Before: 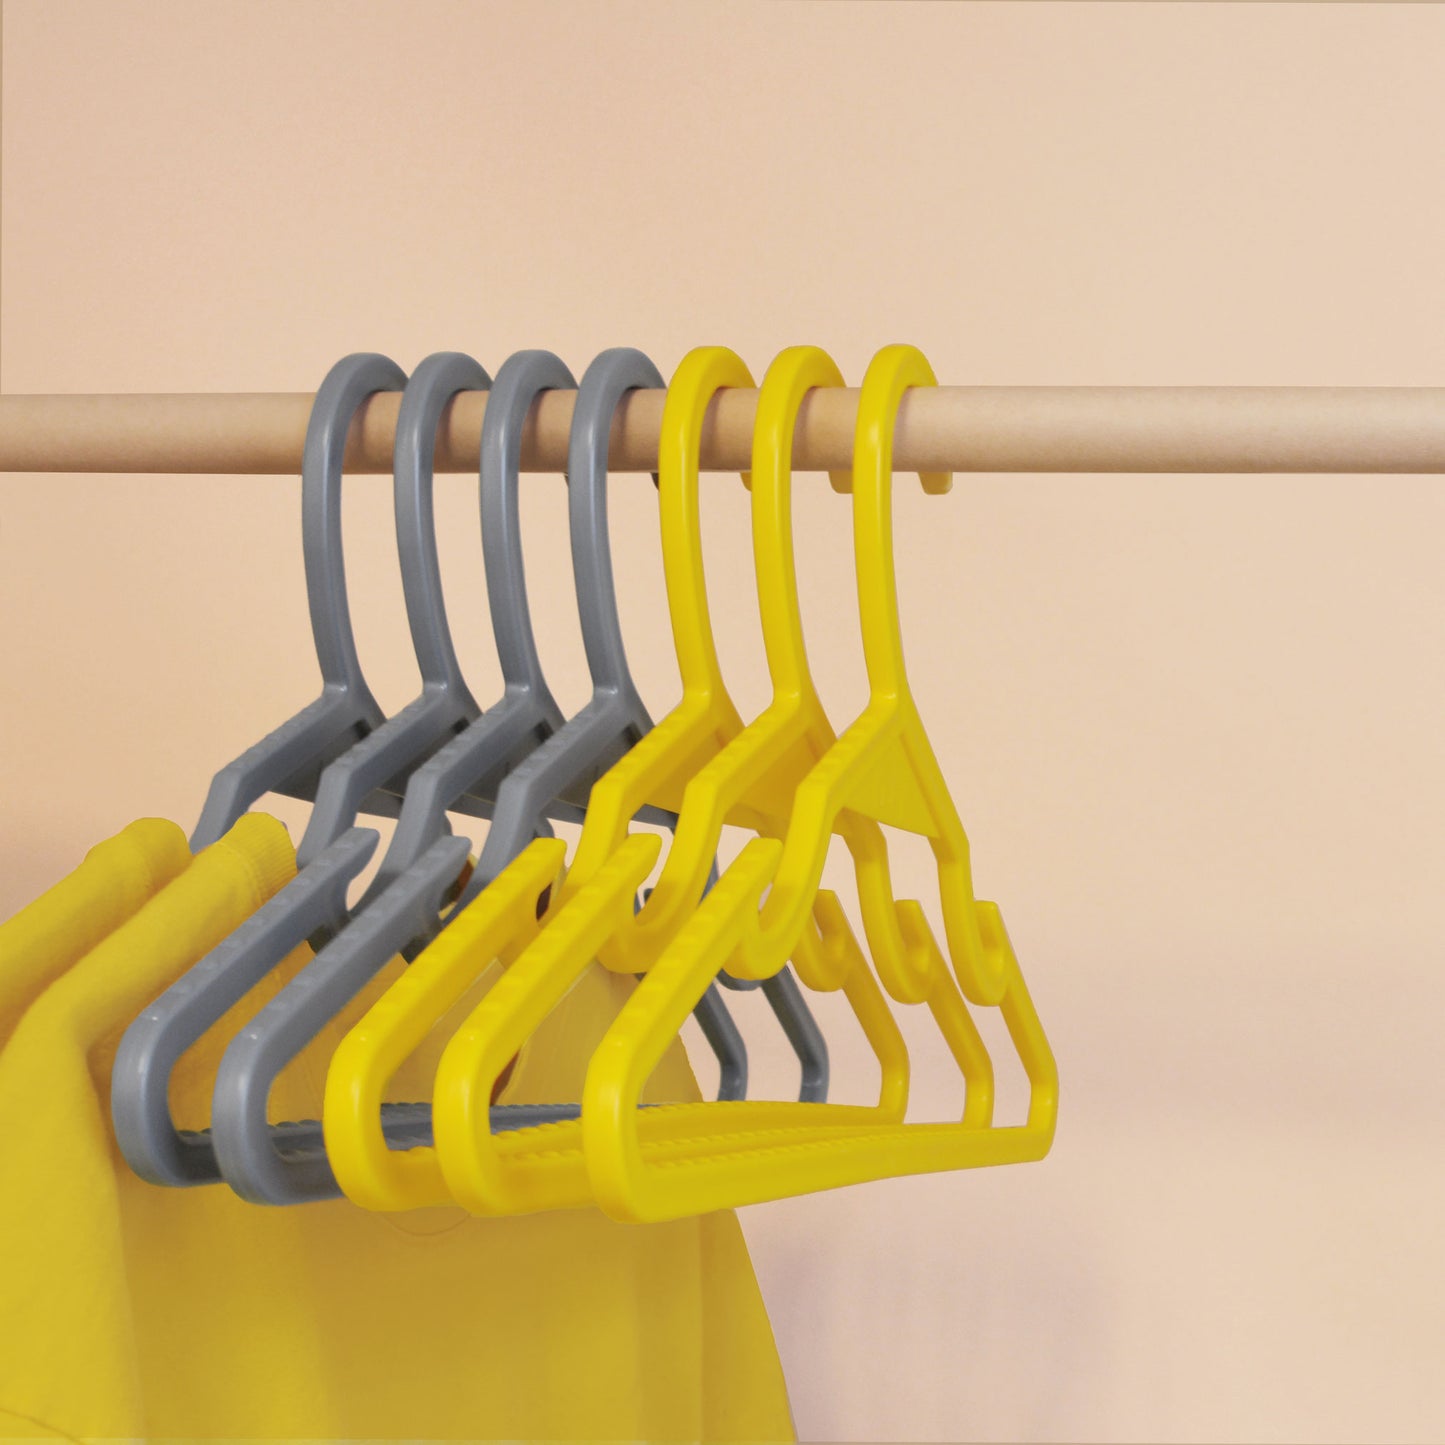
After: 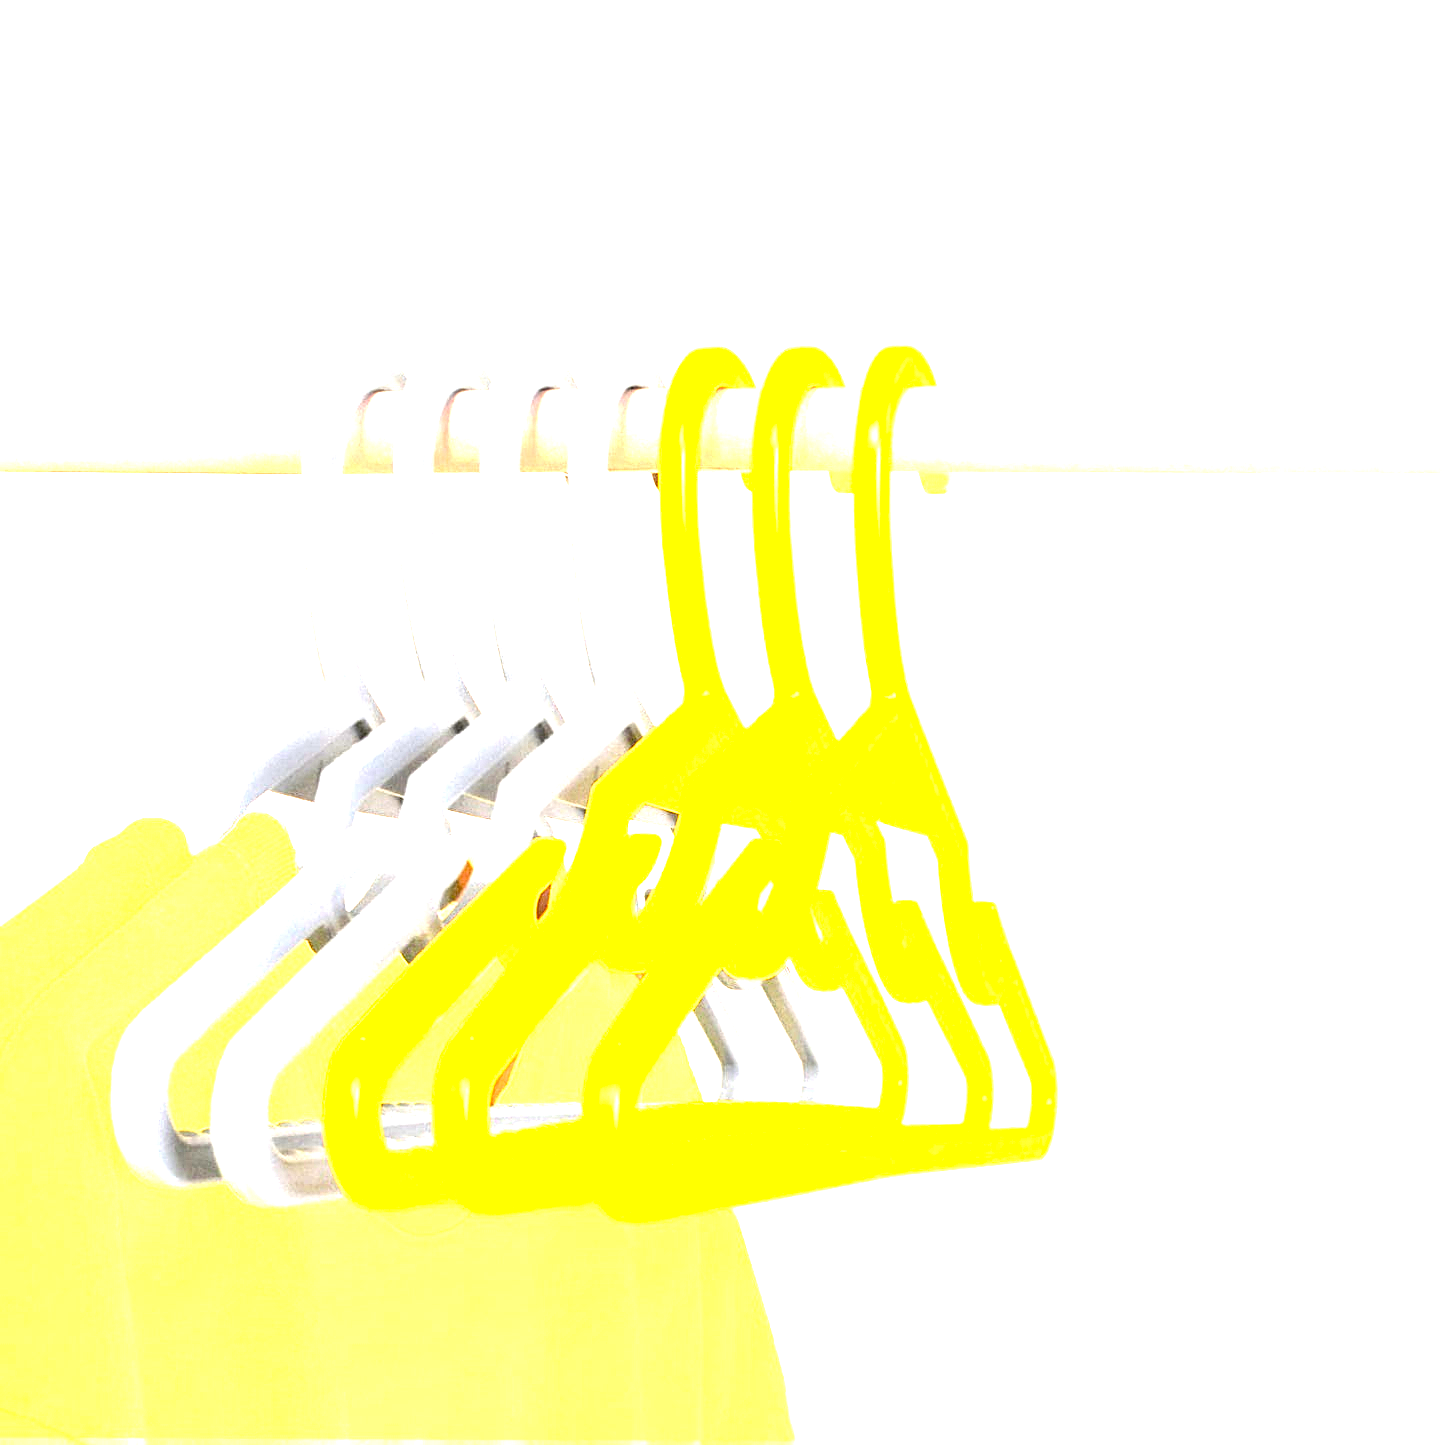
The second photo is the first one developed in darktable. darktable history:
exposure: black level correction 0.005, exposure 2.079 EV, compensate exposure bias true, compensate highlight preservation false
levels: gray 59.38%, white 99.95%, levels [0, 0.394, 0.787]
sharpen: on, module defaults
tone equalizer: -8 EV -0.377 EV, -7 EV -0.366 EV, -6 EV -0.354 EV, -5 EV -0.211 EV, -3 EV 0.236 EV, -2 EV 0.346 EV, -1 EV 0.37 EV, +0 EV 0.406 EV
